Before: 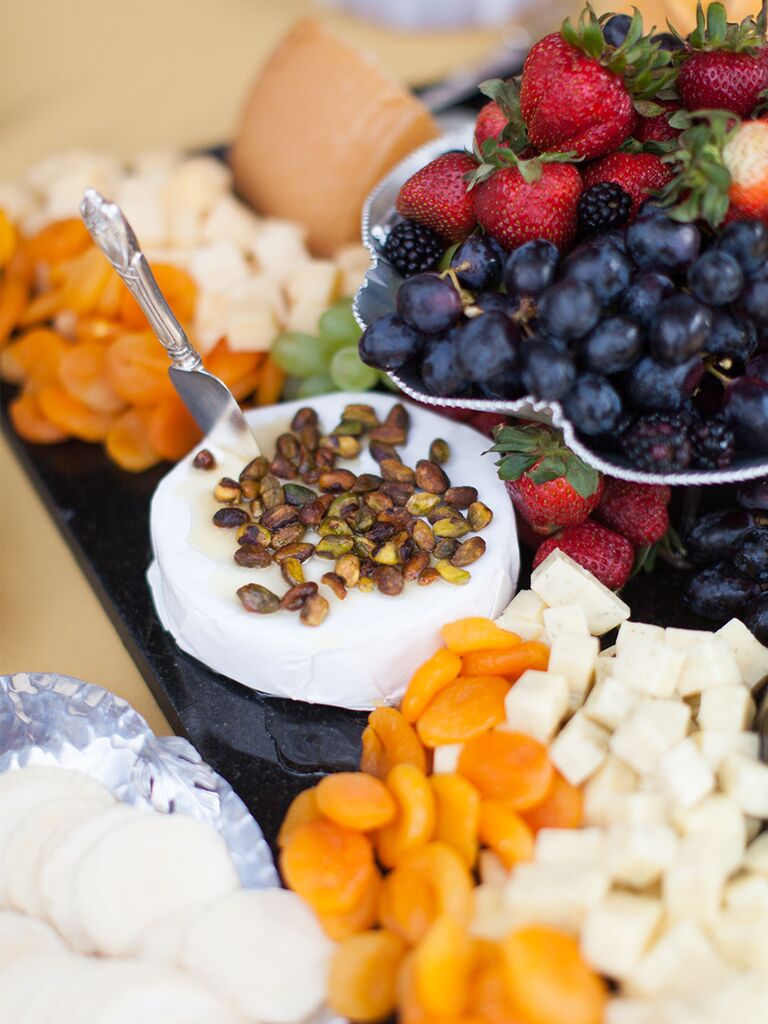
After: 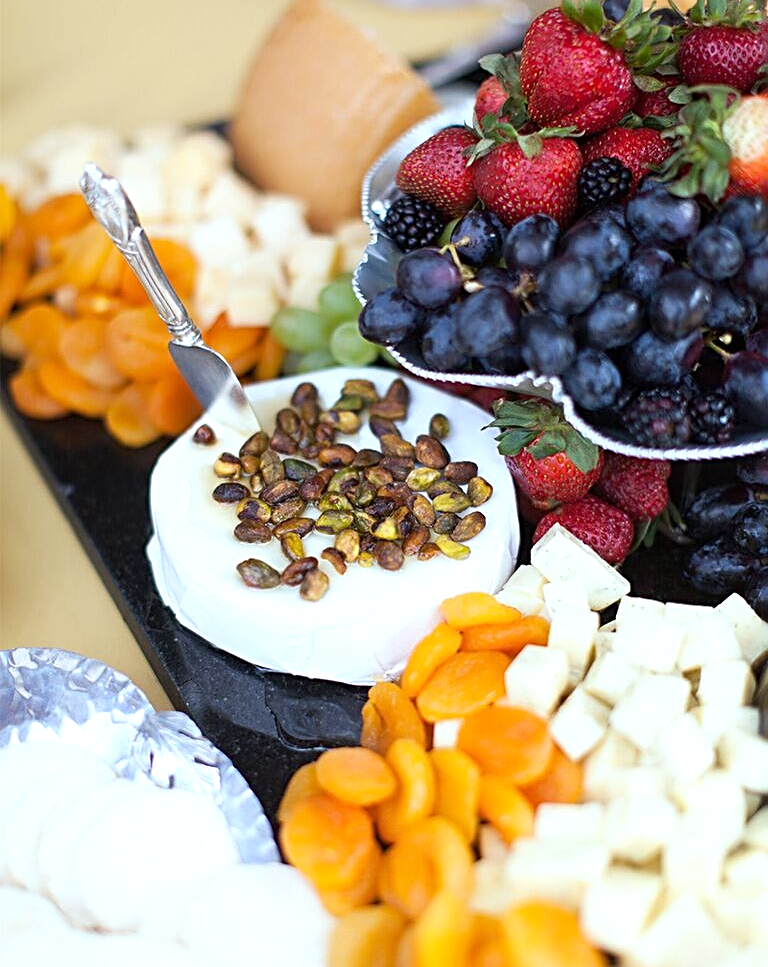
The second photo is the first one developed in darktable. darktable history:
exposure: exposure 0.375 EV, compensate highlight preservation false
crop and rotate: top 2.479%, bottom 3.018%
white balance: red 0.925, blue 1.046
sharpen: radius 2.531, amount 0.628
